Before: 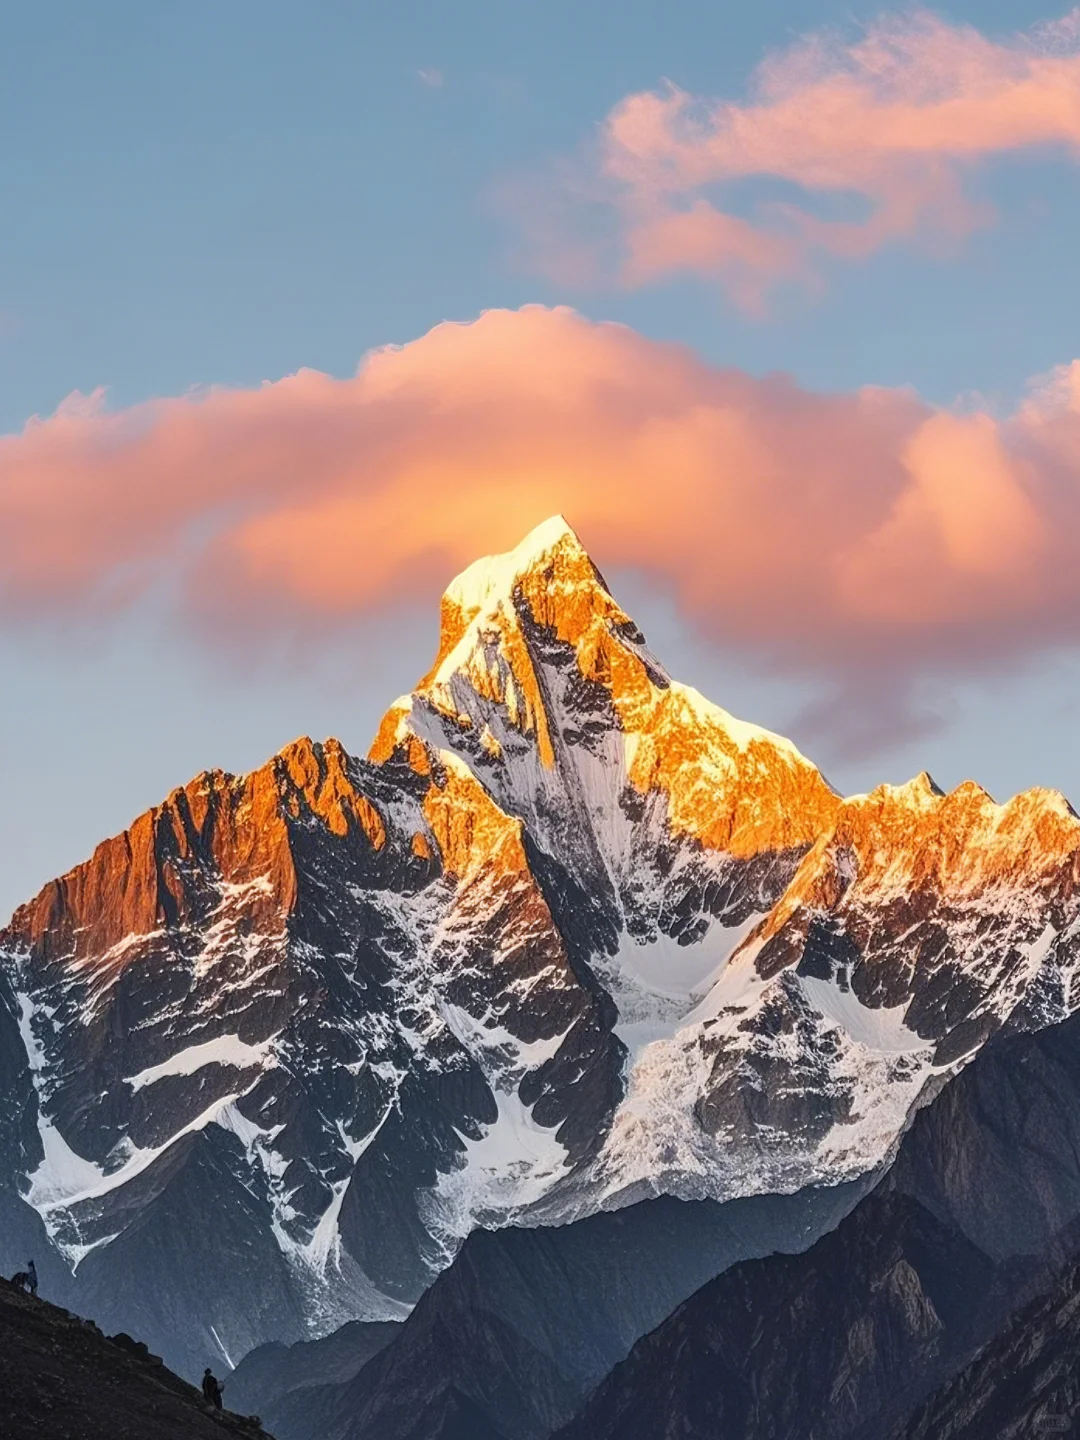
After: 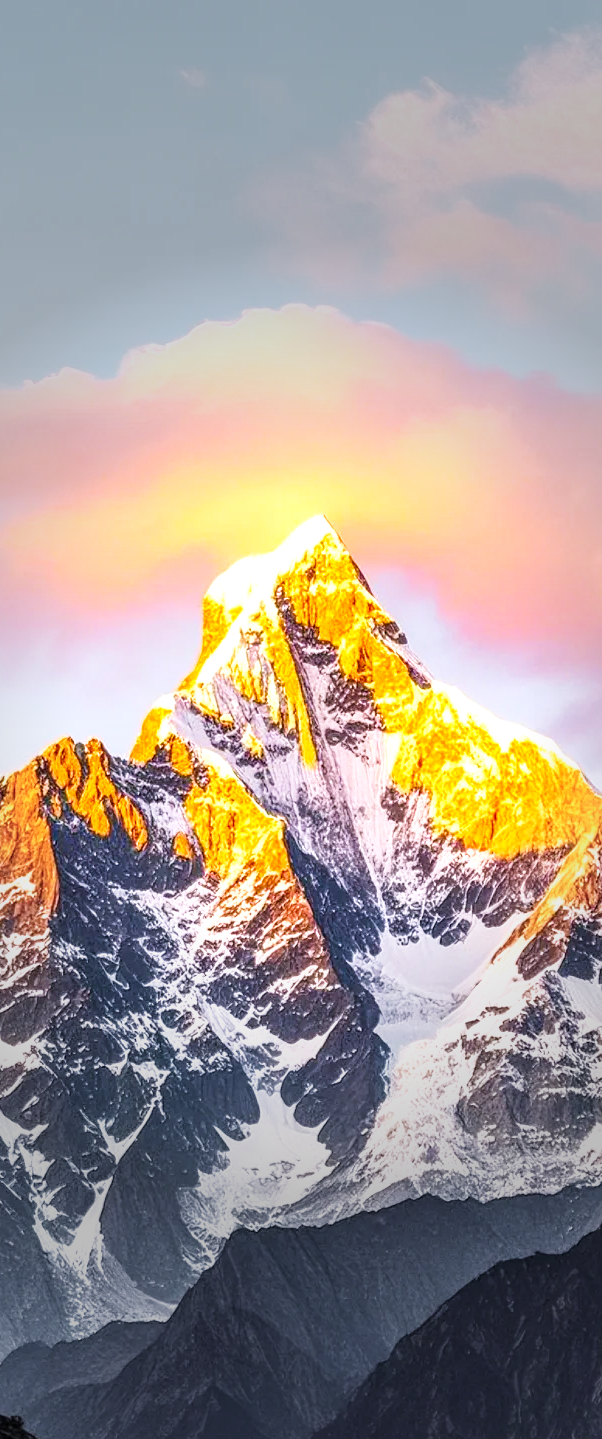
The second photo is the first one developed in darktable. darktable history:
color balance rgb: power › hue 169.97°, highlights gain › chroma 1.418%, highlights gain › hue 51.47°, linear chroma grading › global chroma 9.815%, perceptual saturation grading › global saturation 19.331%, global vibrance 20%
base curve: curves: ch0 [(0, 0) (0.204, 0.334) (0.55, 0.733) (1, 1)], exposure shift 0.01, preserve colors none
vignetting: fall-off start 31.36%, fall-off radius 35.63%, unbound false
velvia: on, module defaults
tone equalizer: -8 EV -0.711 EV, -7 EV -0.672 EV, -6 EV -0.594 EV, -5 EV -0.416 EV, -3 EV 0.371 EV, -2 EV 0.6 EV, -1 EV 0.682 EV, +0 EV 0.758 EV
local contrast: detail 130%
crop: left 22.064%, right 22.143%, bottom 0.006%
color calibration: illuminant as shot in camera, x 0.358, y 0.373, temperature 4628.91 K
